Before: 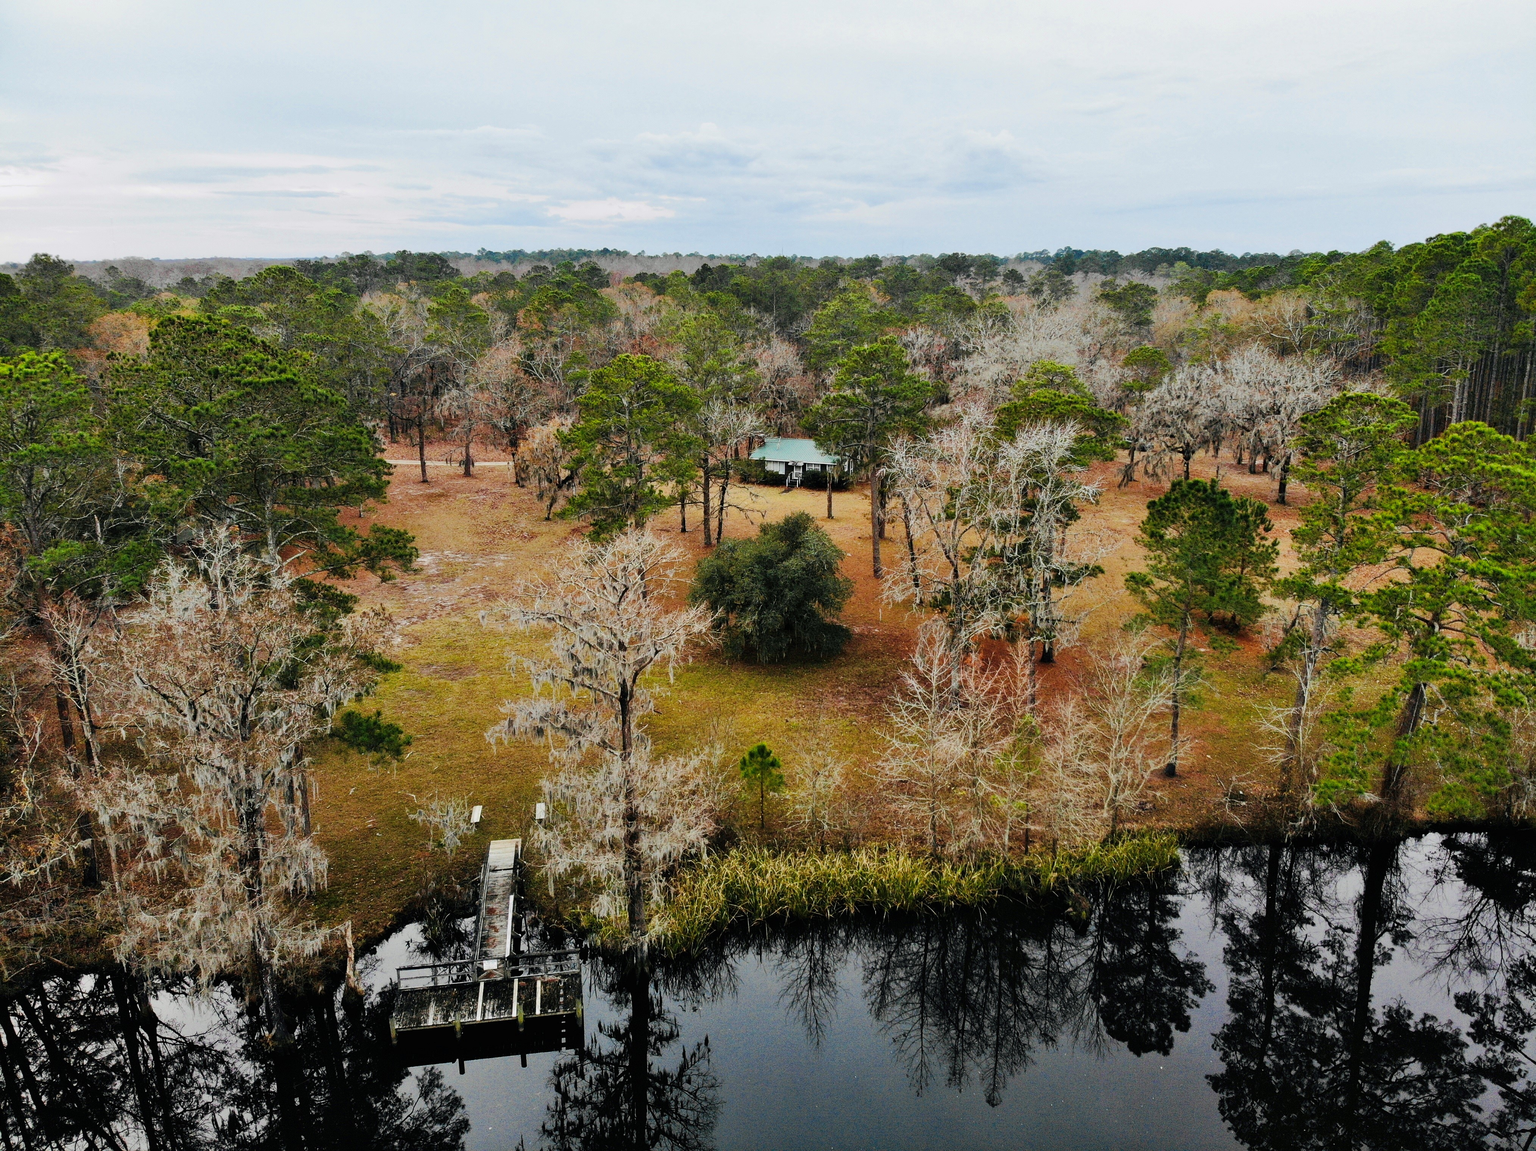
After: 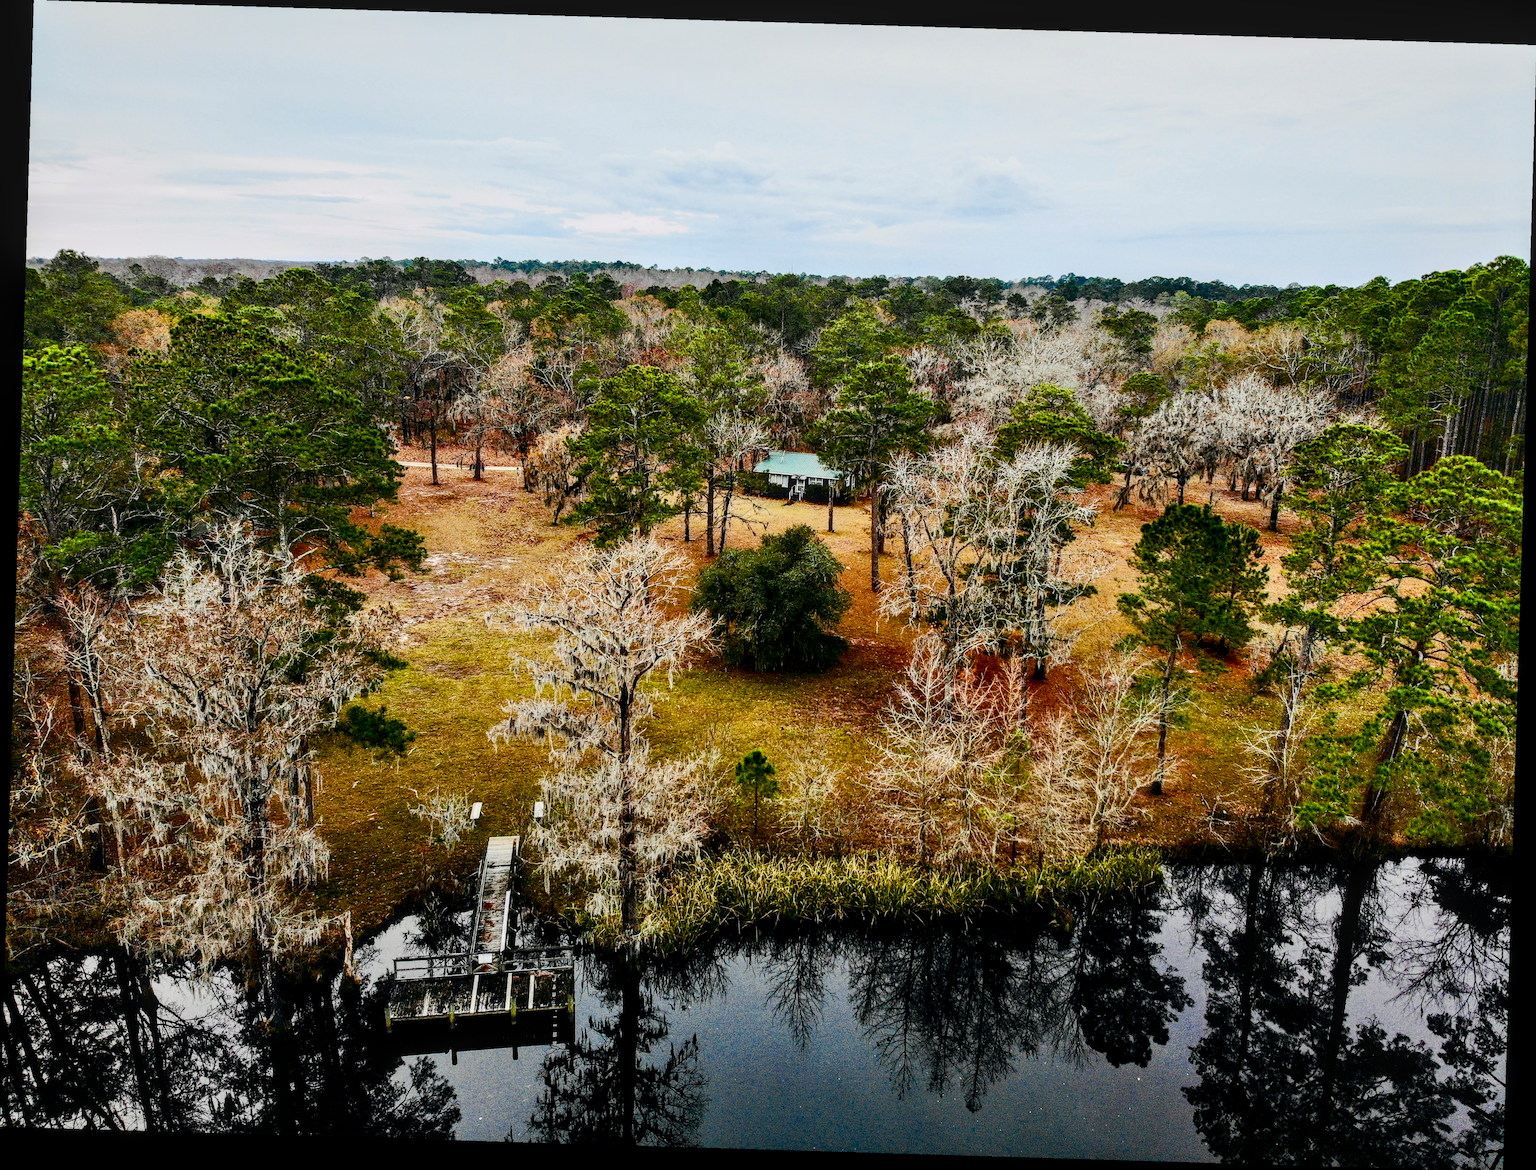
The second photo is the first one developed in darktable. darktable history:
contrast brightness saturation: contrast 0.28
rotate and perspective: rotation 1.72°, automatic cropping off
local contrast: detail 130%
haze removal: compatibility mode true, adaptive false
color balance rgb: perceptual saturation grading › global saturation 20%, perceptual saturation grading › highlights -25%, perceptual saturation grading › shadows 50%
